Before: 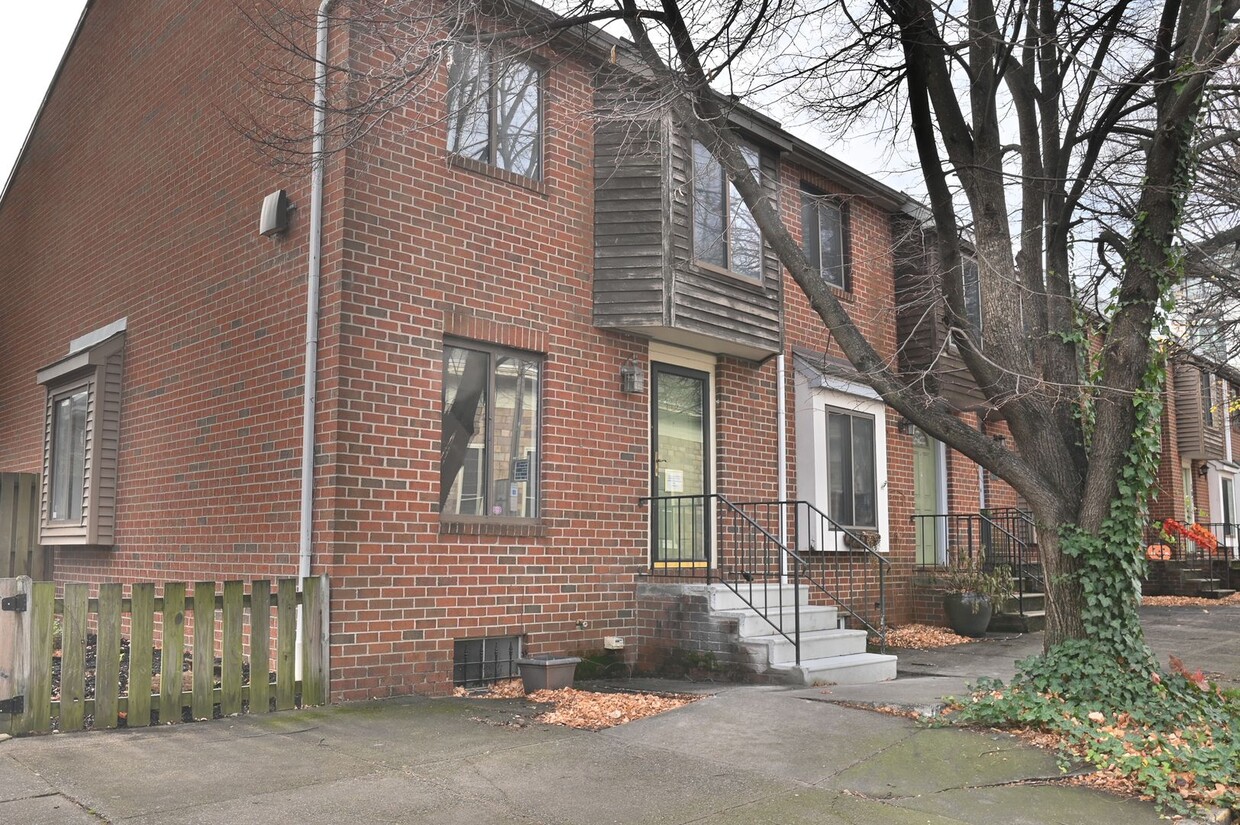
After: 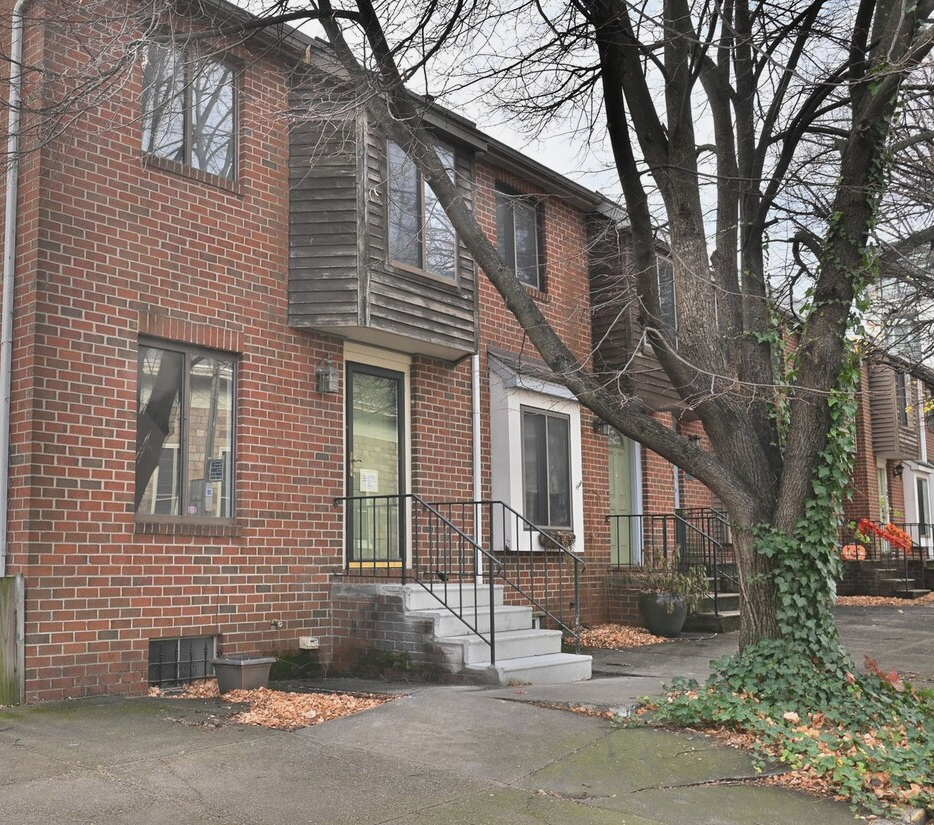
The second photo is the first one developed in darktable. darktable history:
exposure: exposure -0.151 EV, compensate highlight preservation false
shadows and highlights: highlights color adjustment 0%, low approximation 0.01, soften with gaussian
crop and rotate: left 24.6%
